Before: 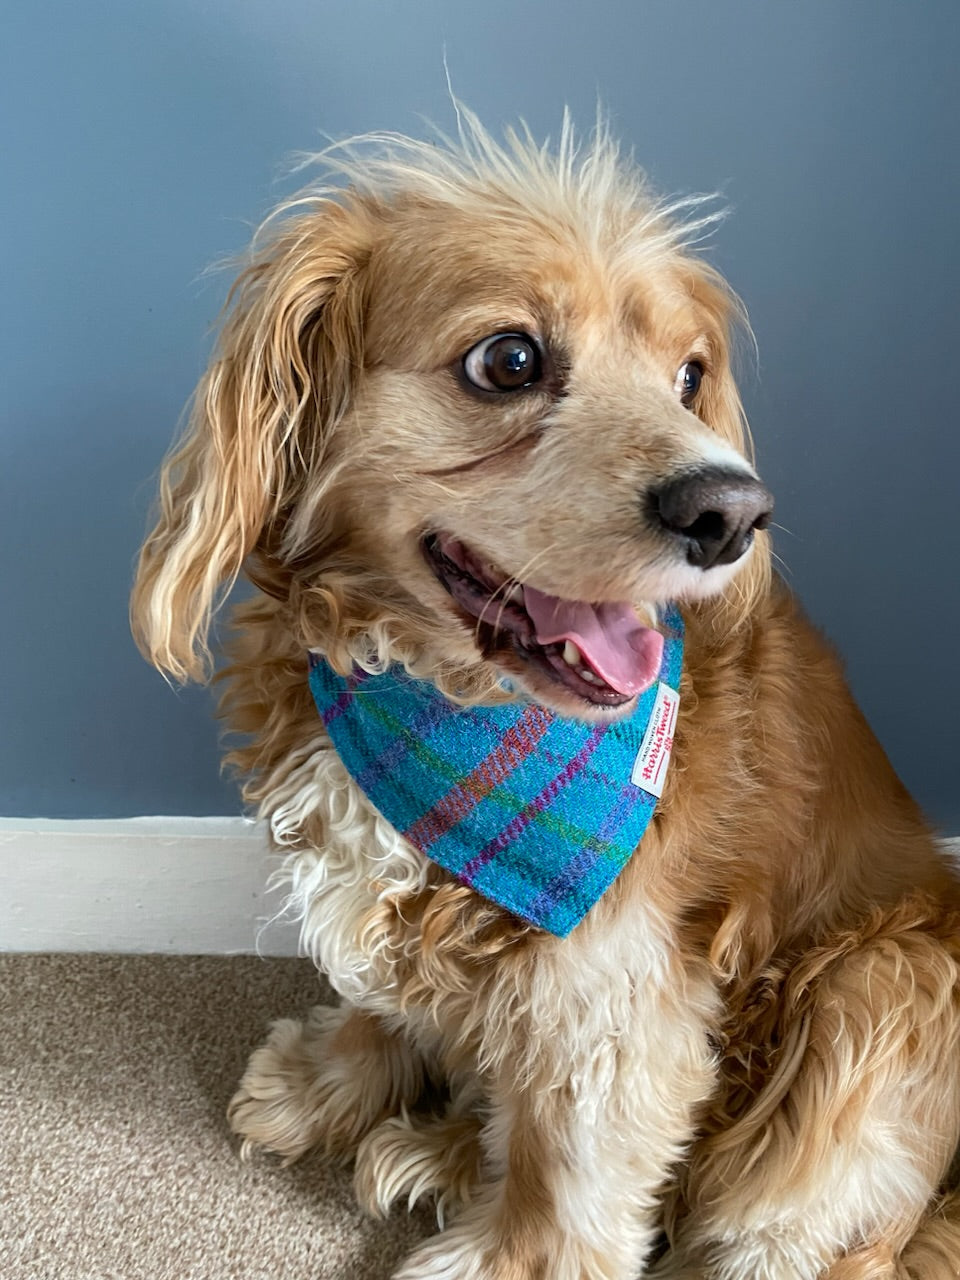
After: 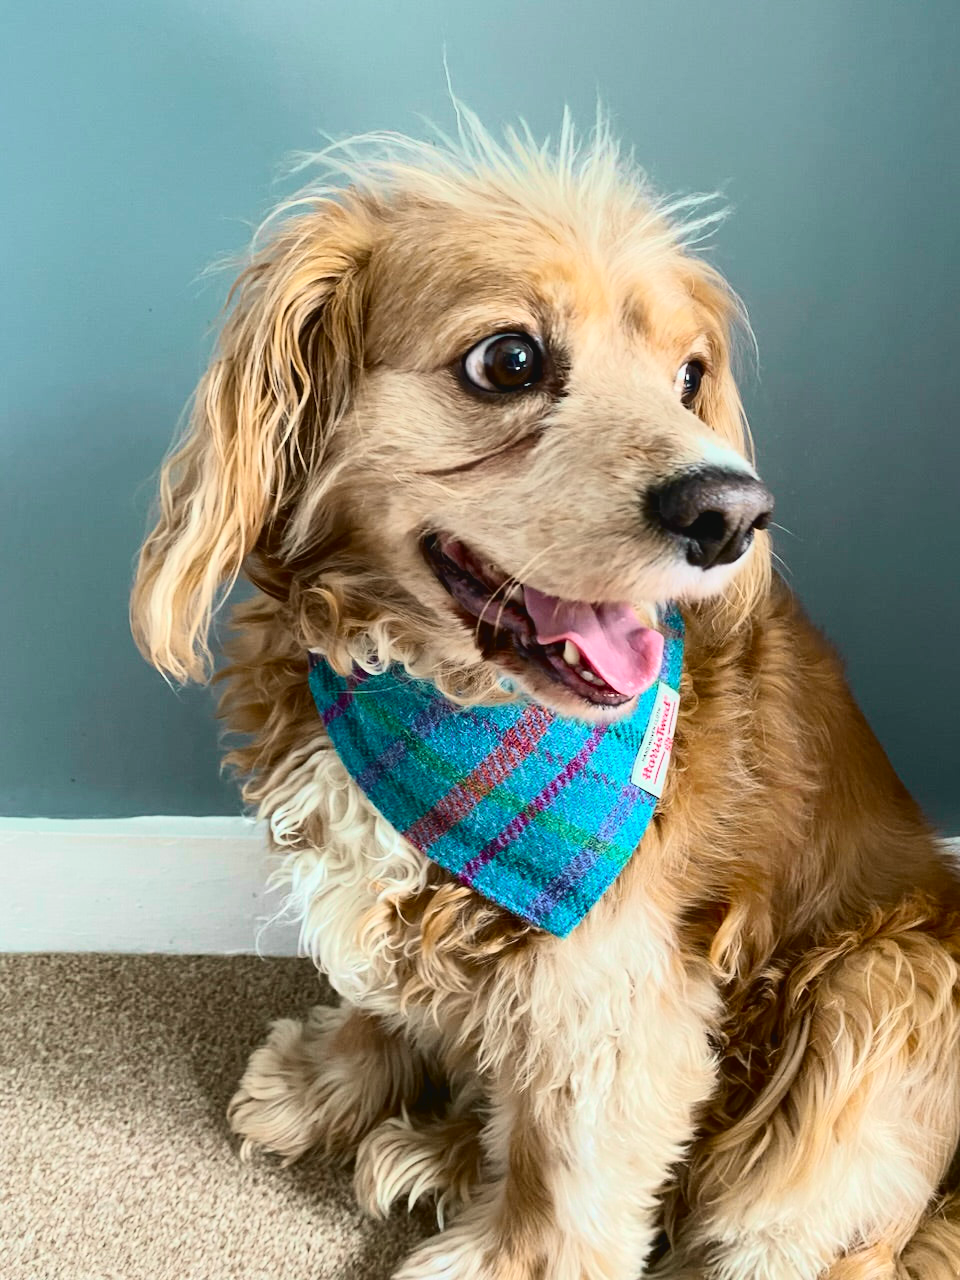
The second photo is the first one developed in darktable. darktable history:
tone curve: curves: ch0 [(0, 0.036) (0.037, 0.042) (0.167, 0.143) (0.433, 0.502) (0.531, 0.637) (0.696, 0.825) (0.856, 0.92) (1, 0.98)]; ch1 [(0, 0) (0.424, 0.383) (0.482, 0.459) (0.501, 0.5) (0.522, 0.526) (0.559, 0.563) (0.604, 0.646) (0.715, 0.729) (1, 1)]; ch2 [(0, 0) (0.369, 0.388) (0.45, 0.48) (0.499, 0.502) (0.504, 0.504) (0.512, 0.526) (0.581, 0.595) (0.708, 0.786) (1, 1)], color space Lab, independent channels, preserve colors none
